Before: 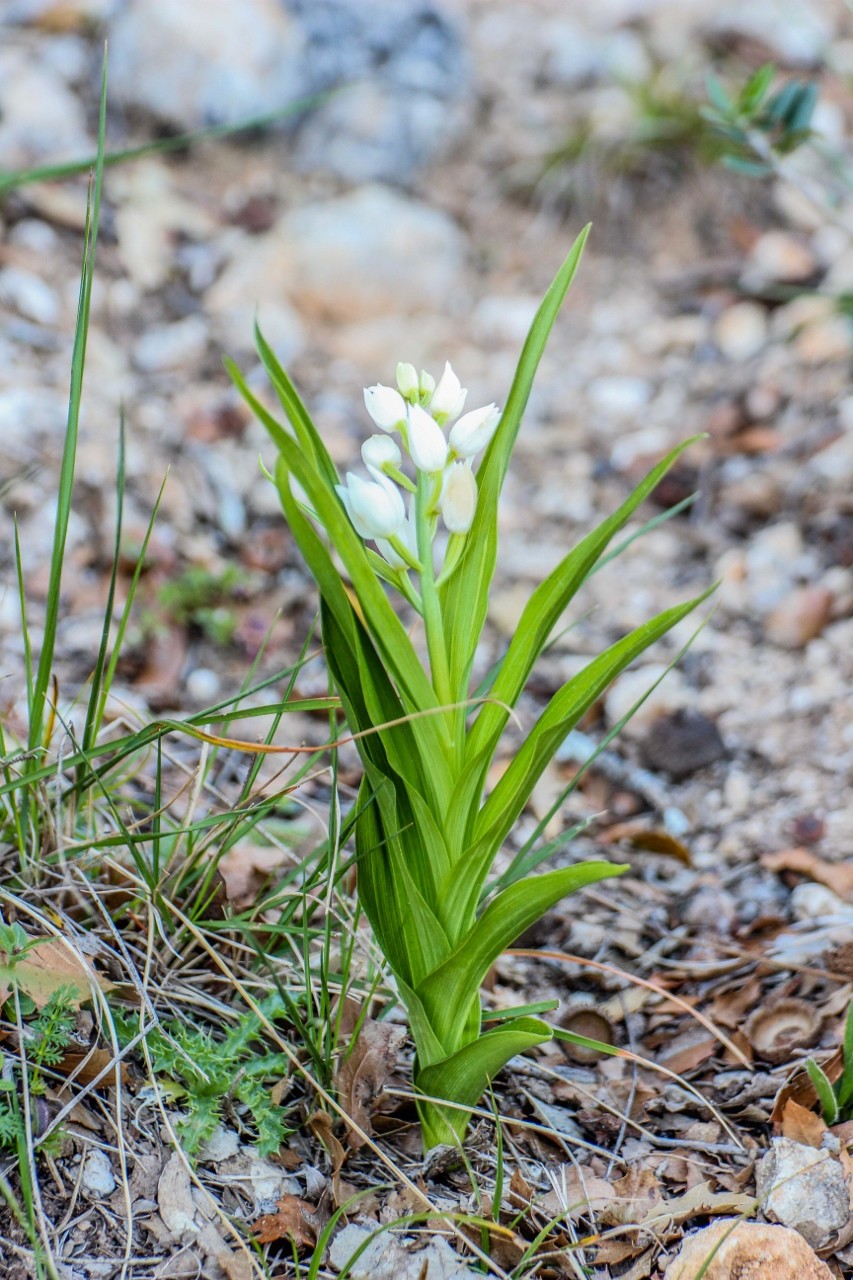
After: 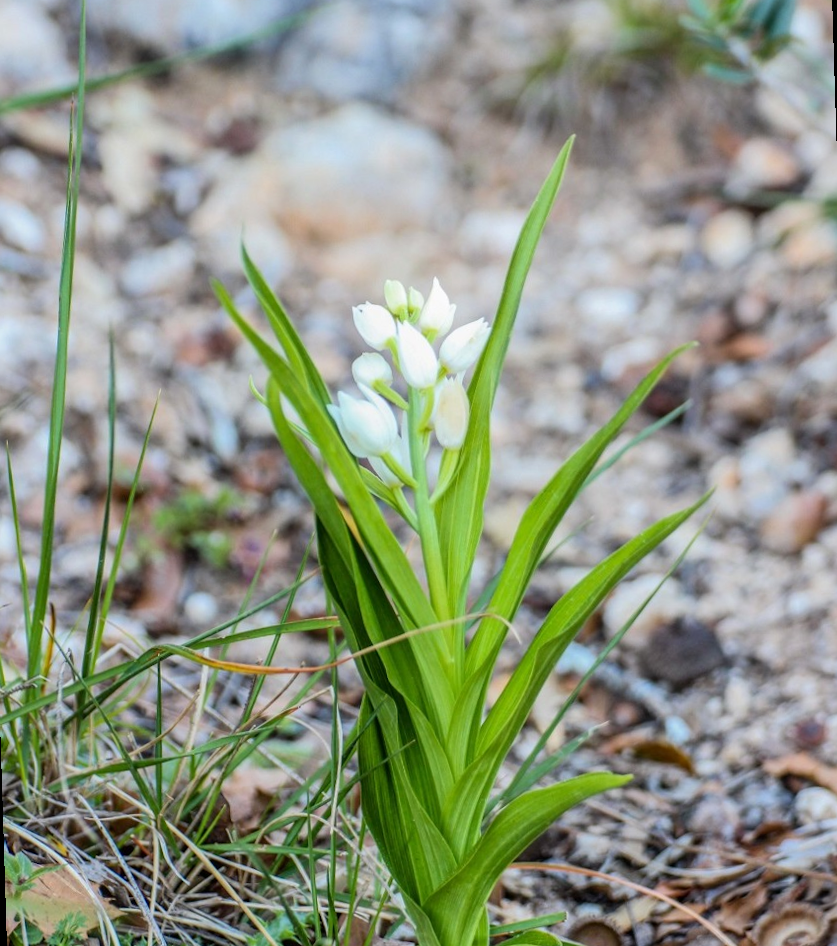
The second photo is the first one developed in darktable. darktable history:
crop: left 2.737%, top 7.287%, right 3.421%, bottom 20.179%
rotate and perspective: rotation -1.77°, lens shift (horizontal) 0.004, automatic cropping off
